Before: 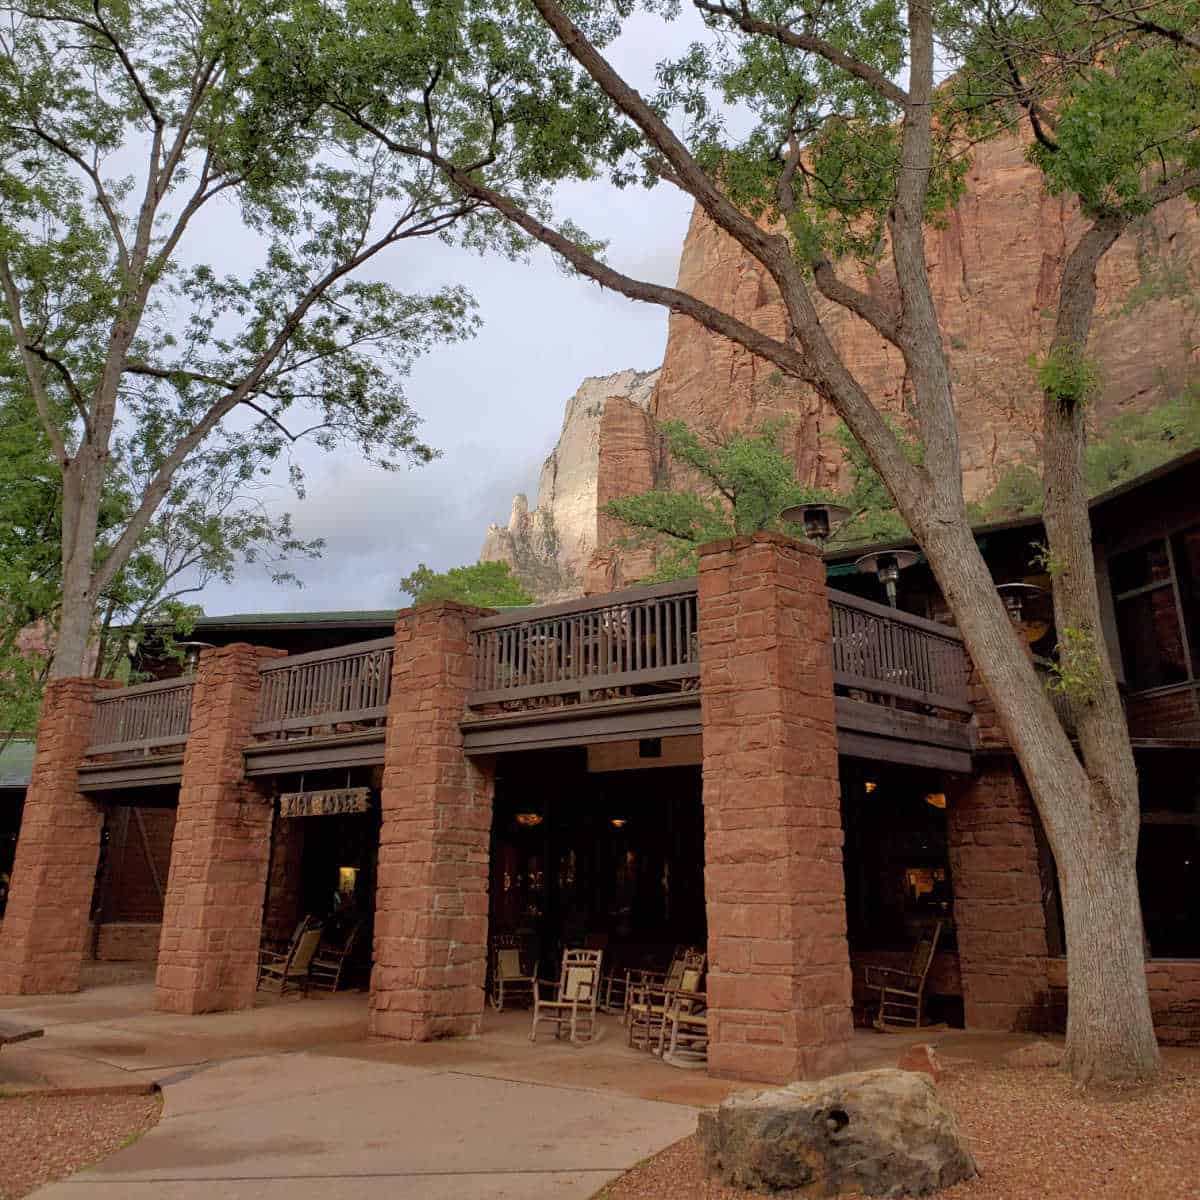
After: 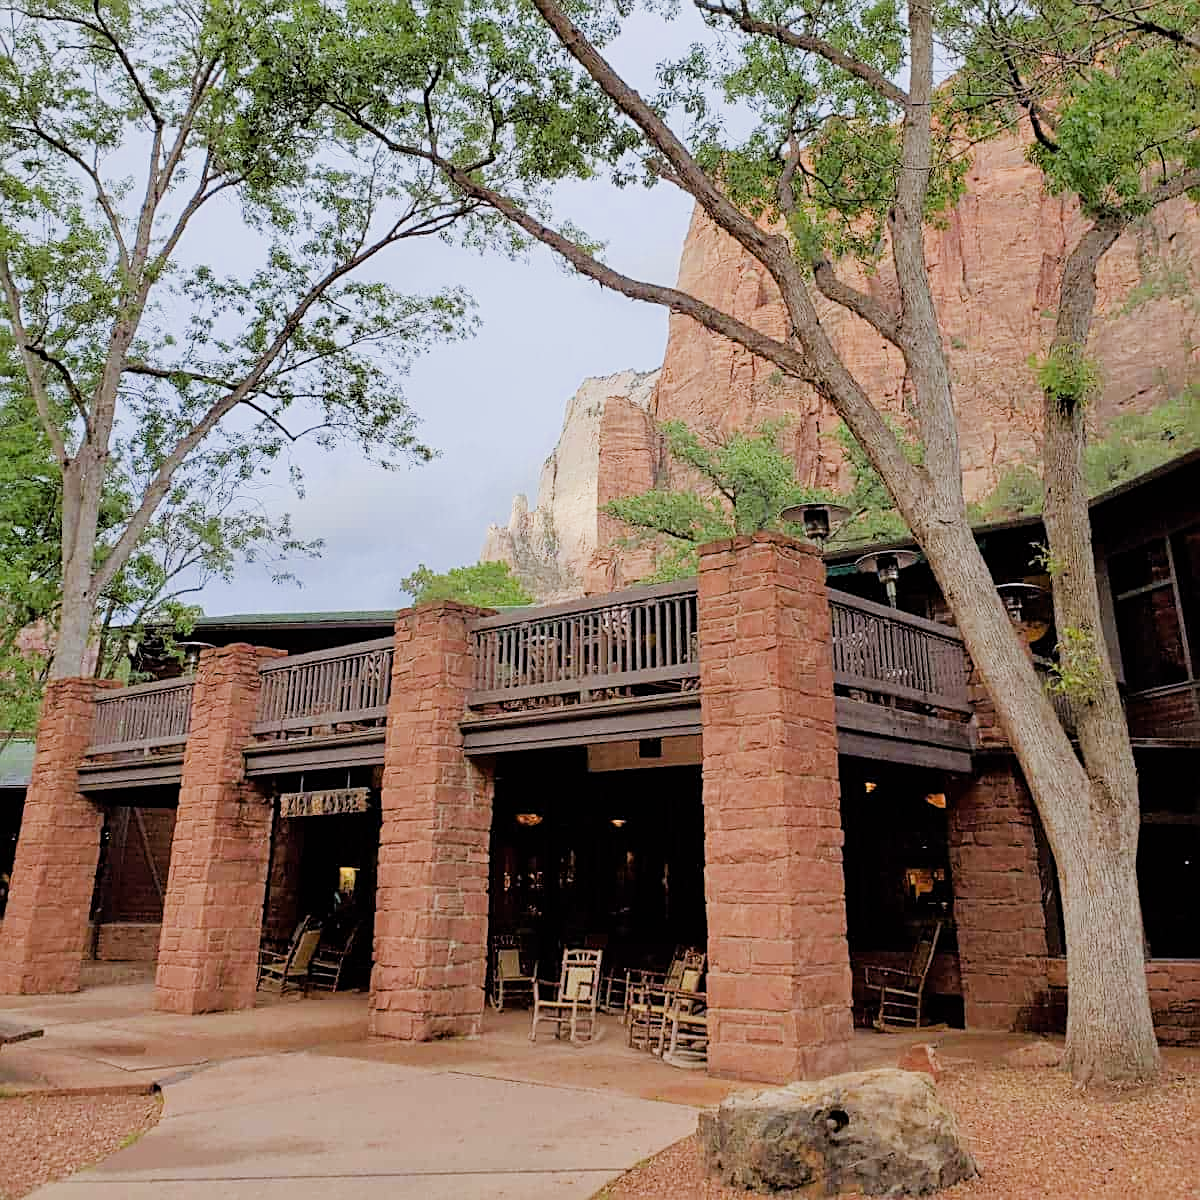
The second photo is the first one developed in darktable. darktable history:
white balance: red 0.974, blue 1.044
exposure: black level correction 0, exposure 1 EV, compensate highlight preservation false
sharpen: on, module defaults
filmic rgb: black relative exposure -8.54 EV, white relative exposure 5.52 EV, hardness 3.39, contrast 1.016
